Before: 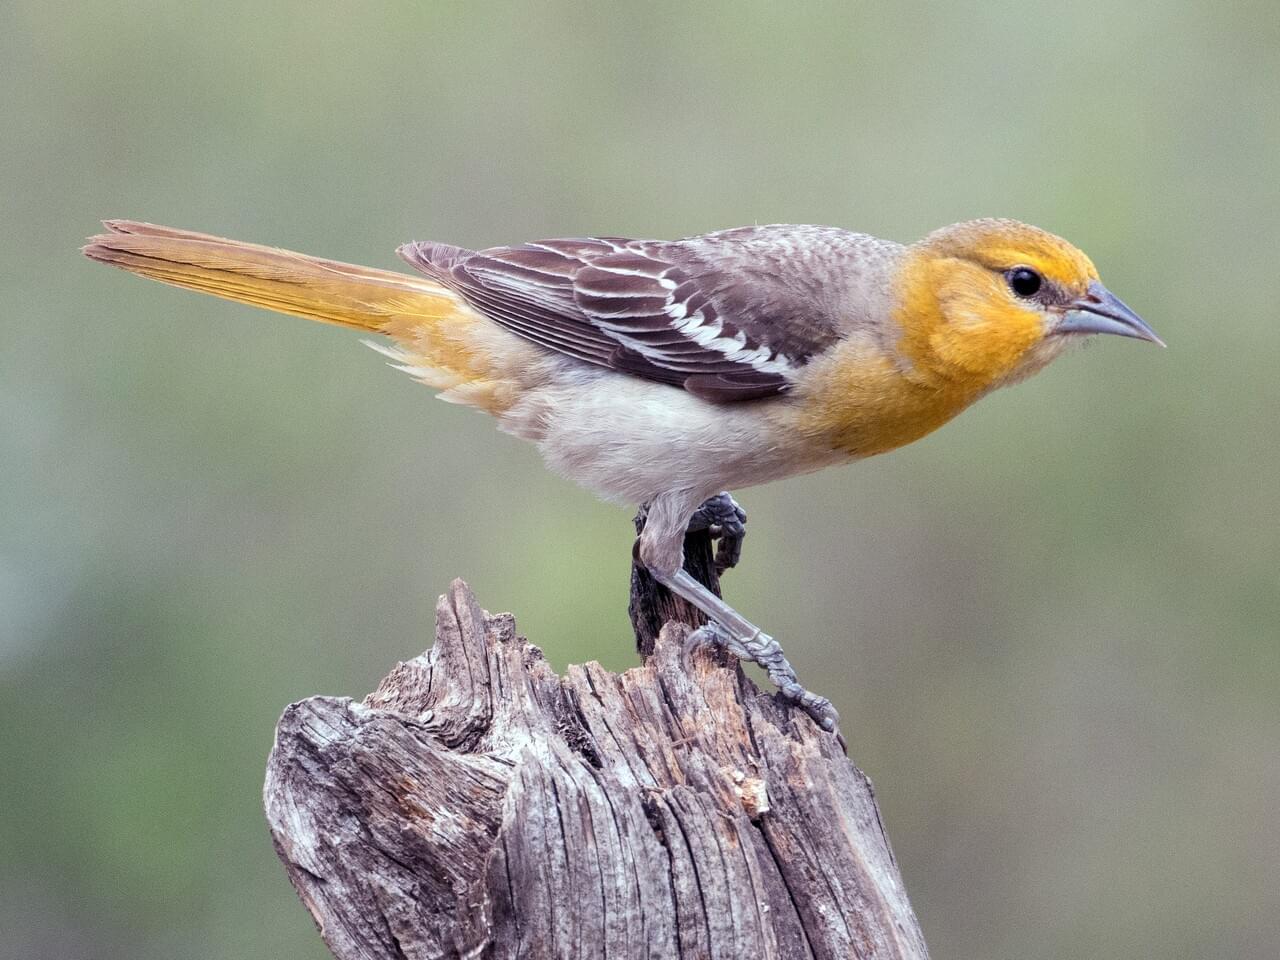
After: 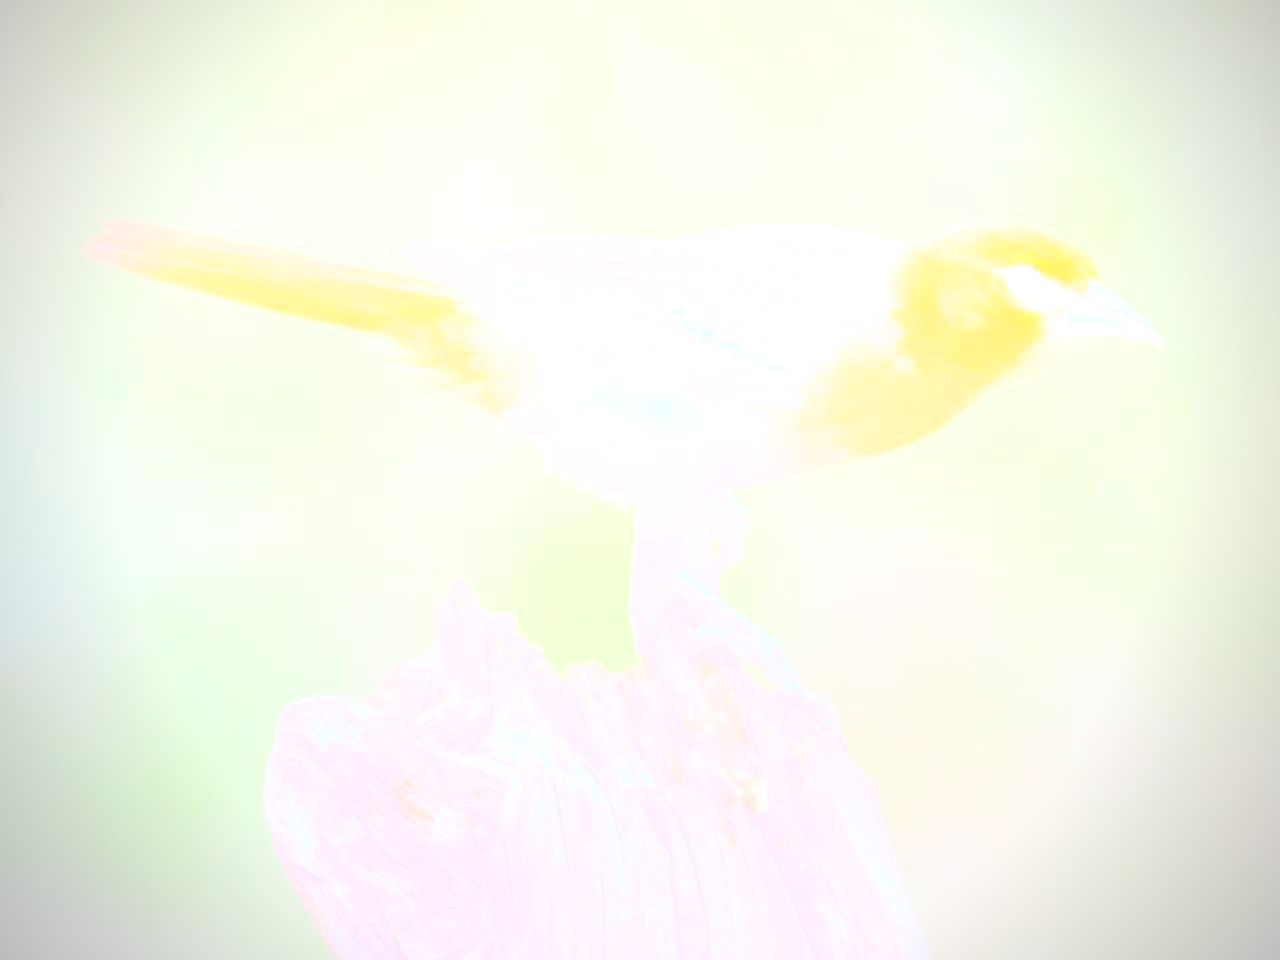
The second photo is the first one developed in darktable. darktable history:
bloom: size 70%, threshold 25%, strength 70%
vignetting: on, module defaults
